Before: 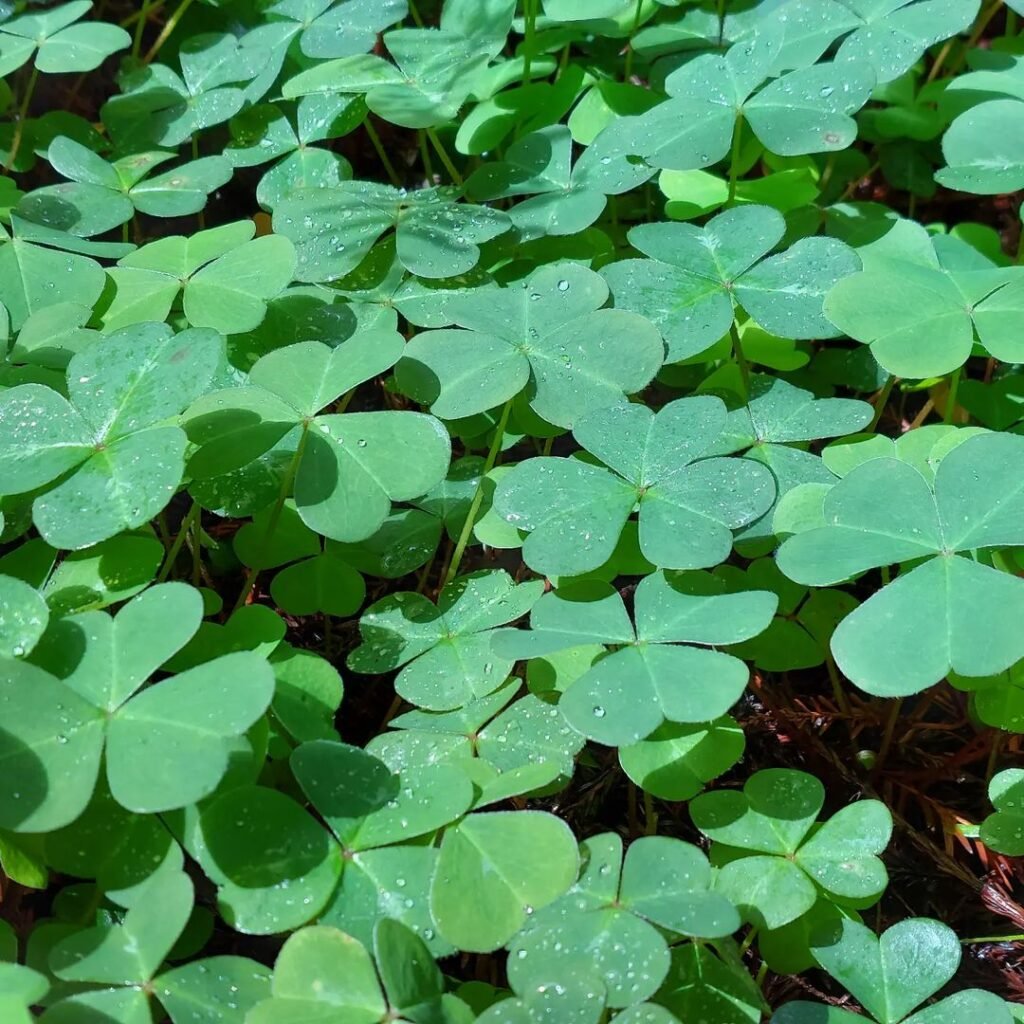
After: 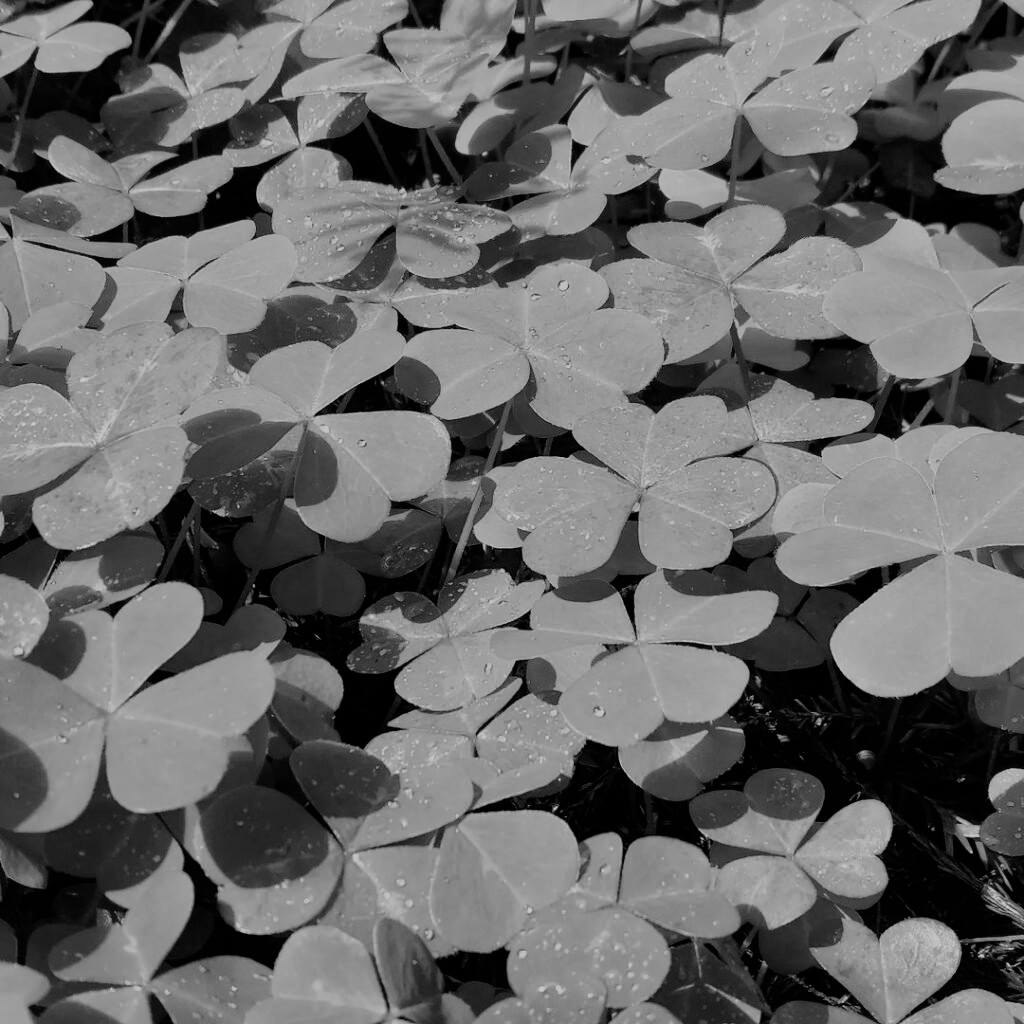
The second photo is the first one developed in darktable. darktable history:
color calibration: output gray [0.31, 0.36, 0.33, 0], gray › normalize channels true, illuminant same as pipeline (D50), adaptation XYZ, x 0.346, y 0.359, gamut compression 0
filmic rgb: black relative exposure -7.15 EV, white relative exposure 5.36 EV, hardness 3.02, color science v6 (2022)
